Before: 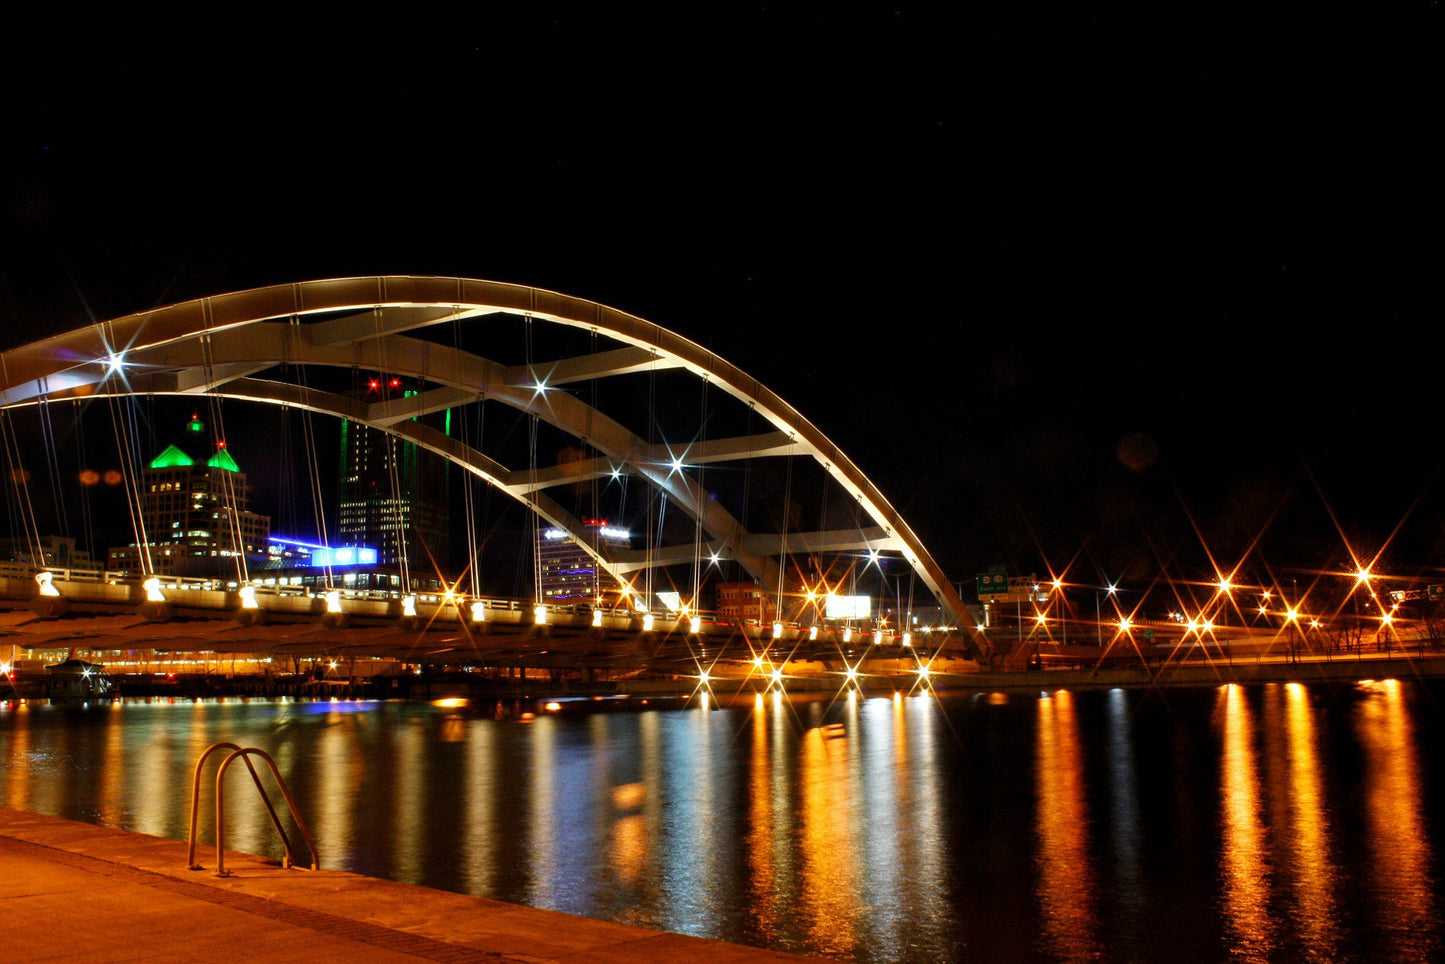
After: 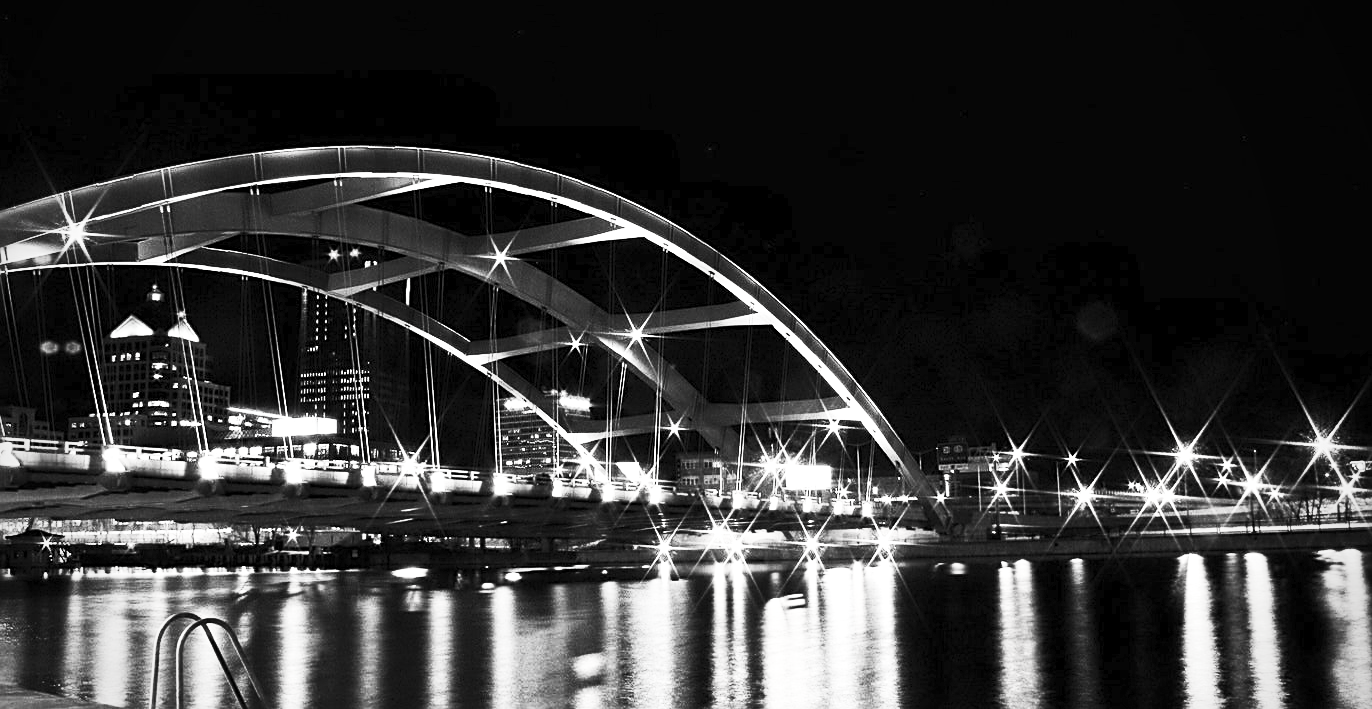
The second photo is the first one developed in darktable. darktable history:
contrast brightness saturation: contrast 0.518, brightness 0.452, saturation -0.995
vignetting: saturation -0.025, unbound false
crop and rotate: left 2.787%, top 13.545%, right 2.226%, bottom 12.898%
color balance rgb: perceptual saturation grading › global saturation 0.207%, perceptual saturation grading › highlights -15.025%, perceptual saturation grading › shadows 25.283%, perceptual brilliance grading › global brilliance 2.662%, perceptual brilliance grading › highlights -3.13%, perceptual brilliance grading › shadows 2.805%
sharpen: on, module defaults
tone equalizer: -8 EV -0.393 EV, -7 EV -0.379 EV, -6 EV -0.349 EV, -5 EV -0.259 EV, -3 EV 0.219 EV, -2 EV 0.349 EV, -1 EV 0.403 EV, +0 EV 0.403 EV, edges refinement/feathering 500, mask exposure compensation -1.24 EV, preserve details no
exposure: exposure 0.164 EV, compensate highlight preservation false
